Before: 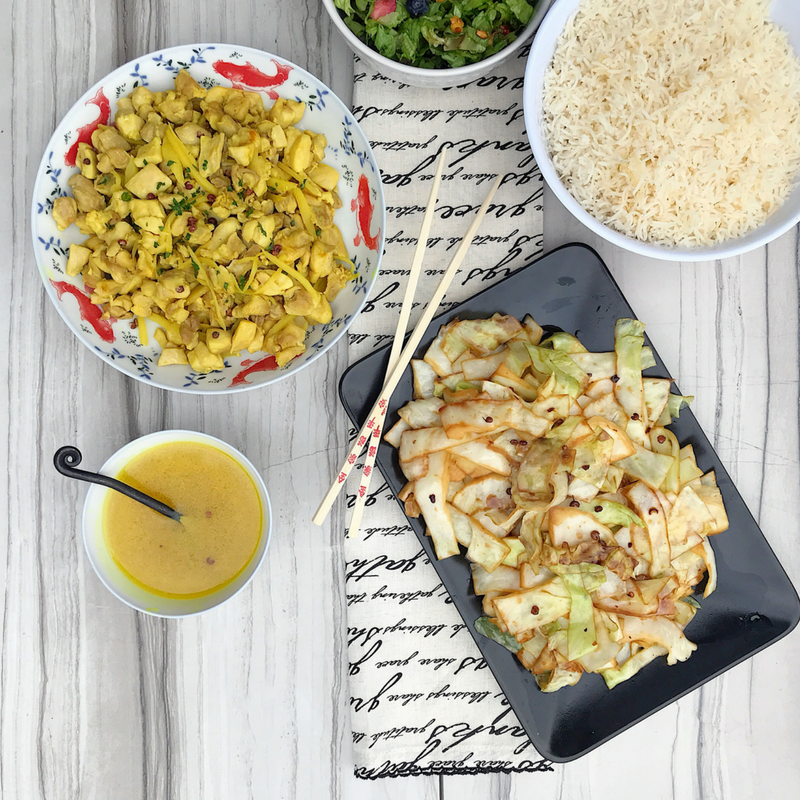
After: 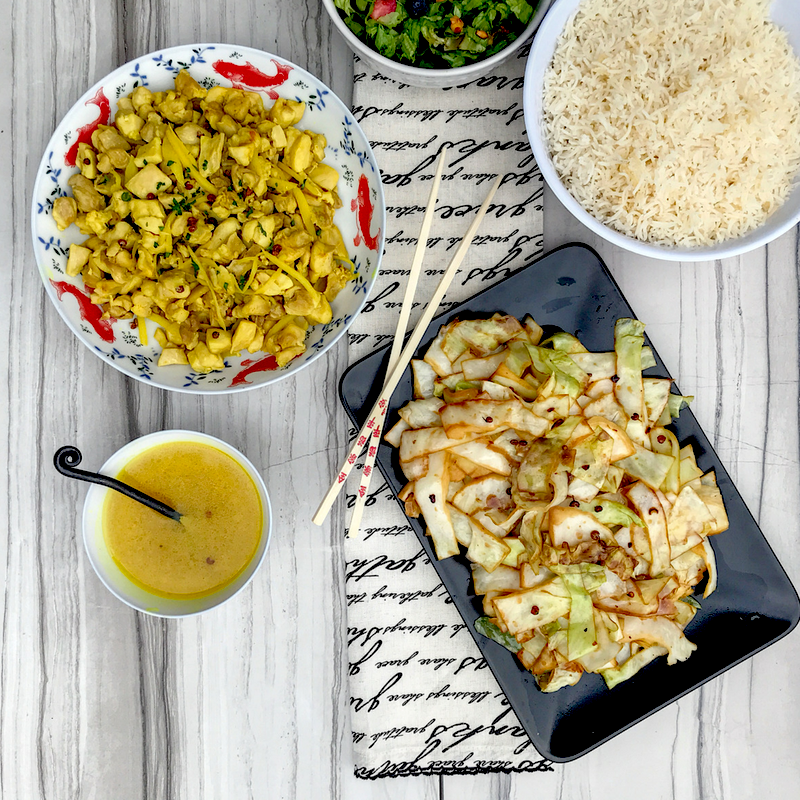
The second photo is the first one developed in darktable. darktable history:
local contrast: on, module defaults
exposure: black level correction 0.047, exposure 0.013 EV, compensate highlight preservation false
